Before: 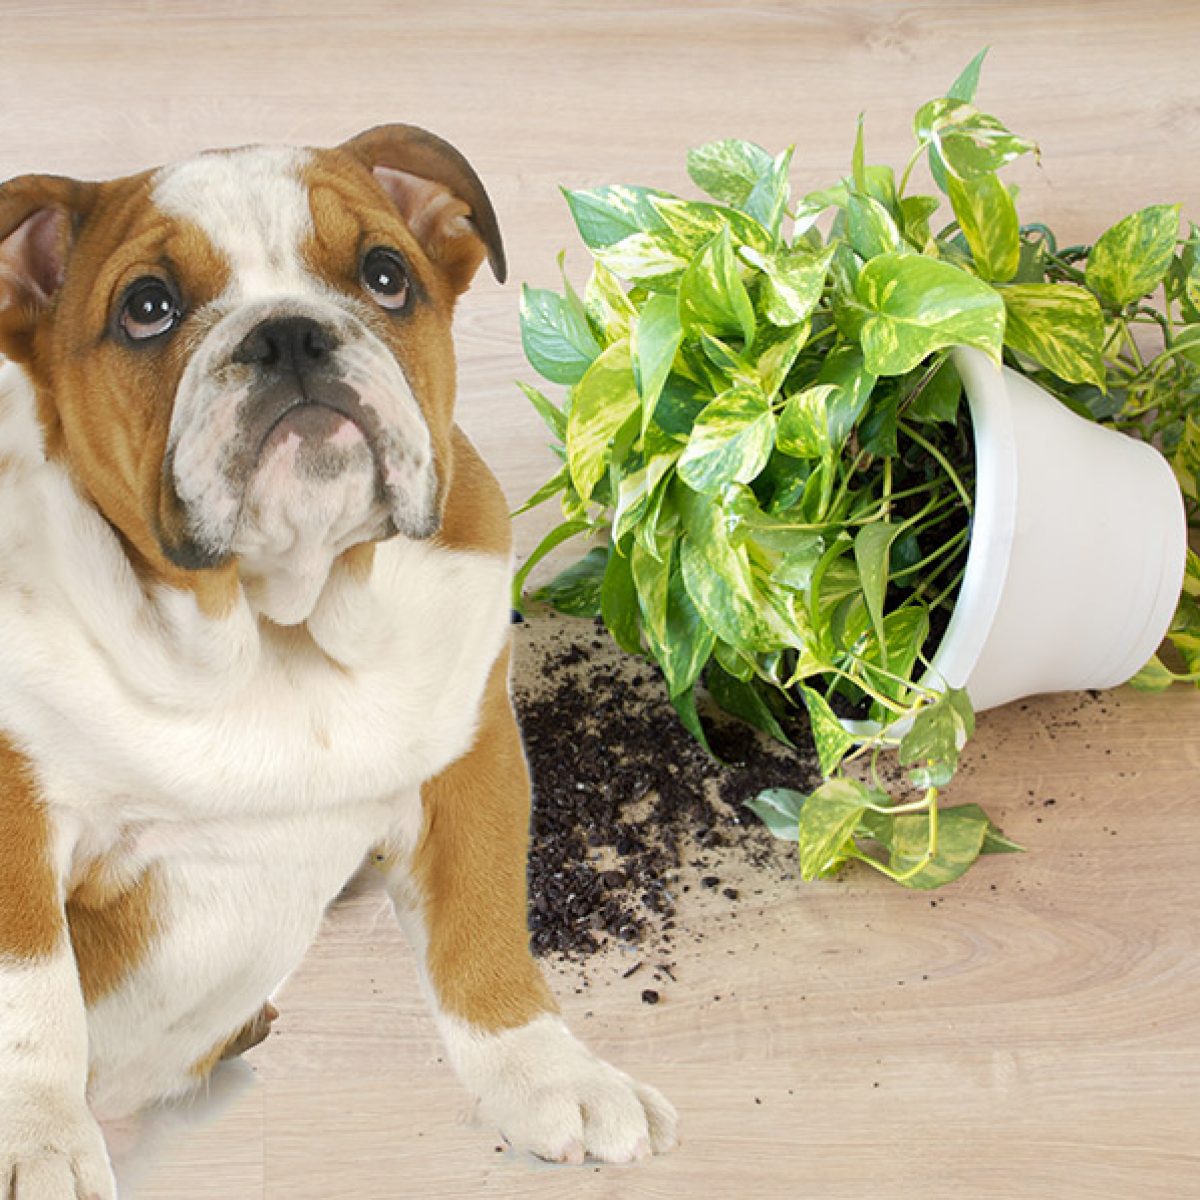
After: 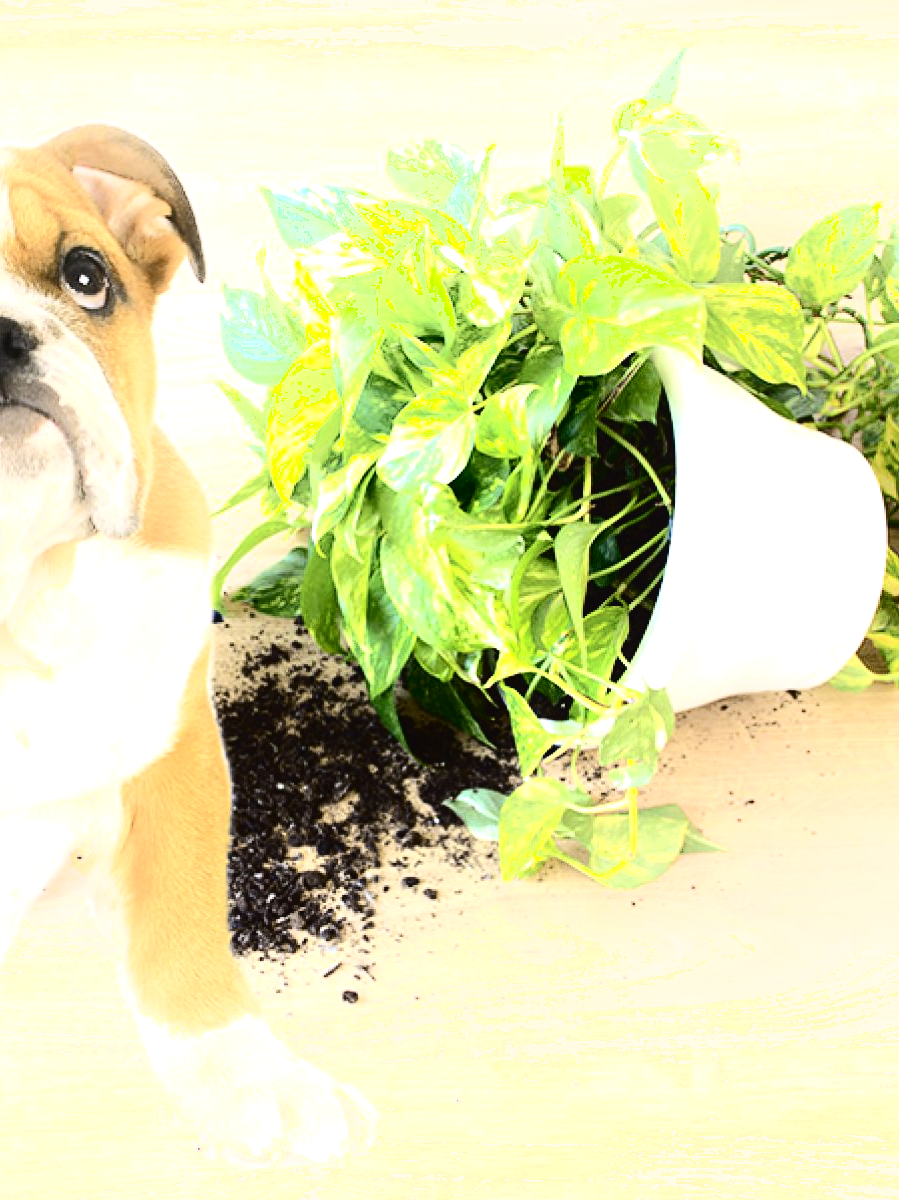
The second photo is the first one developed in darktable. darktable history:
tone curve: curves: ch0 [(0, 0.023) (0.087, 0.065) (0.184, 0.168) (0.45, 0.54) (0.57, 0.683) (0.722, 0.825) (0.877, 0.948) (1, 1)]; ch1 [(0, 0) (0.388, 0.369) (0.45, 0.43) (0.505, 0.509) (0.534, 0.528) (0.657, 0.655) (1, 1)]; ch2 [(0, 0) (0.314, 0.223) (0.427, 0.405) (0.5, 0.5) (0.55, 0.566) (0.625, 0.657) (1, 1)], color space Lab, independent channels, preserve colors none
crop and rotate: left 25.01%
tone equalizer: -8 EV -1.07 EV, -7 EV -1.04 EV, -6 EV -0.903 EV, -5 EV -0.595 EV, -3 EV 0.557 EV, -2 EV 0.874 EV, -1 EV 0.994 EV, +0 EV 1.07 EV, edges refinement/feathering 500, mask exposure compensation -1.57 EV, preserve details guided filter
shadows and highlights: shadows -25.94, highlights 48.28, soften with gaussian
